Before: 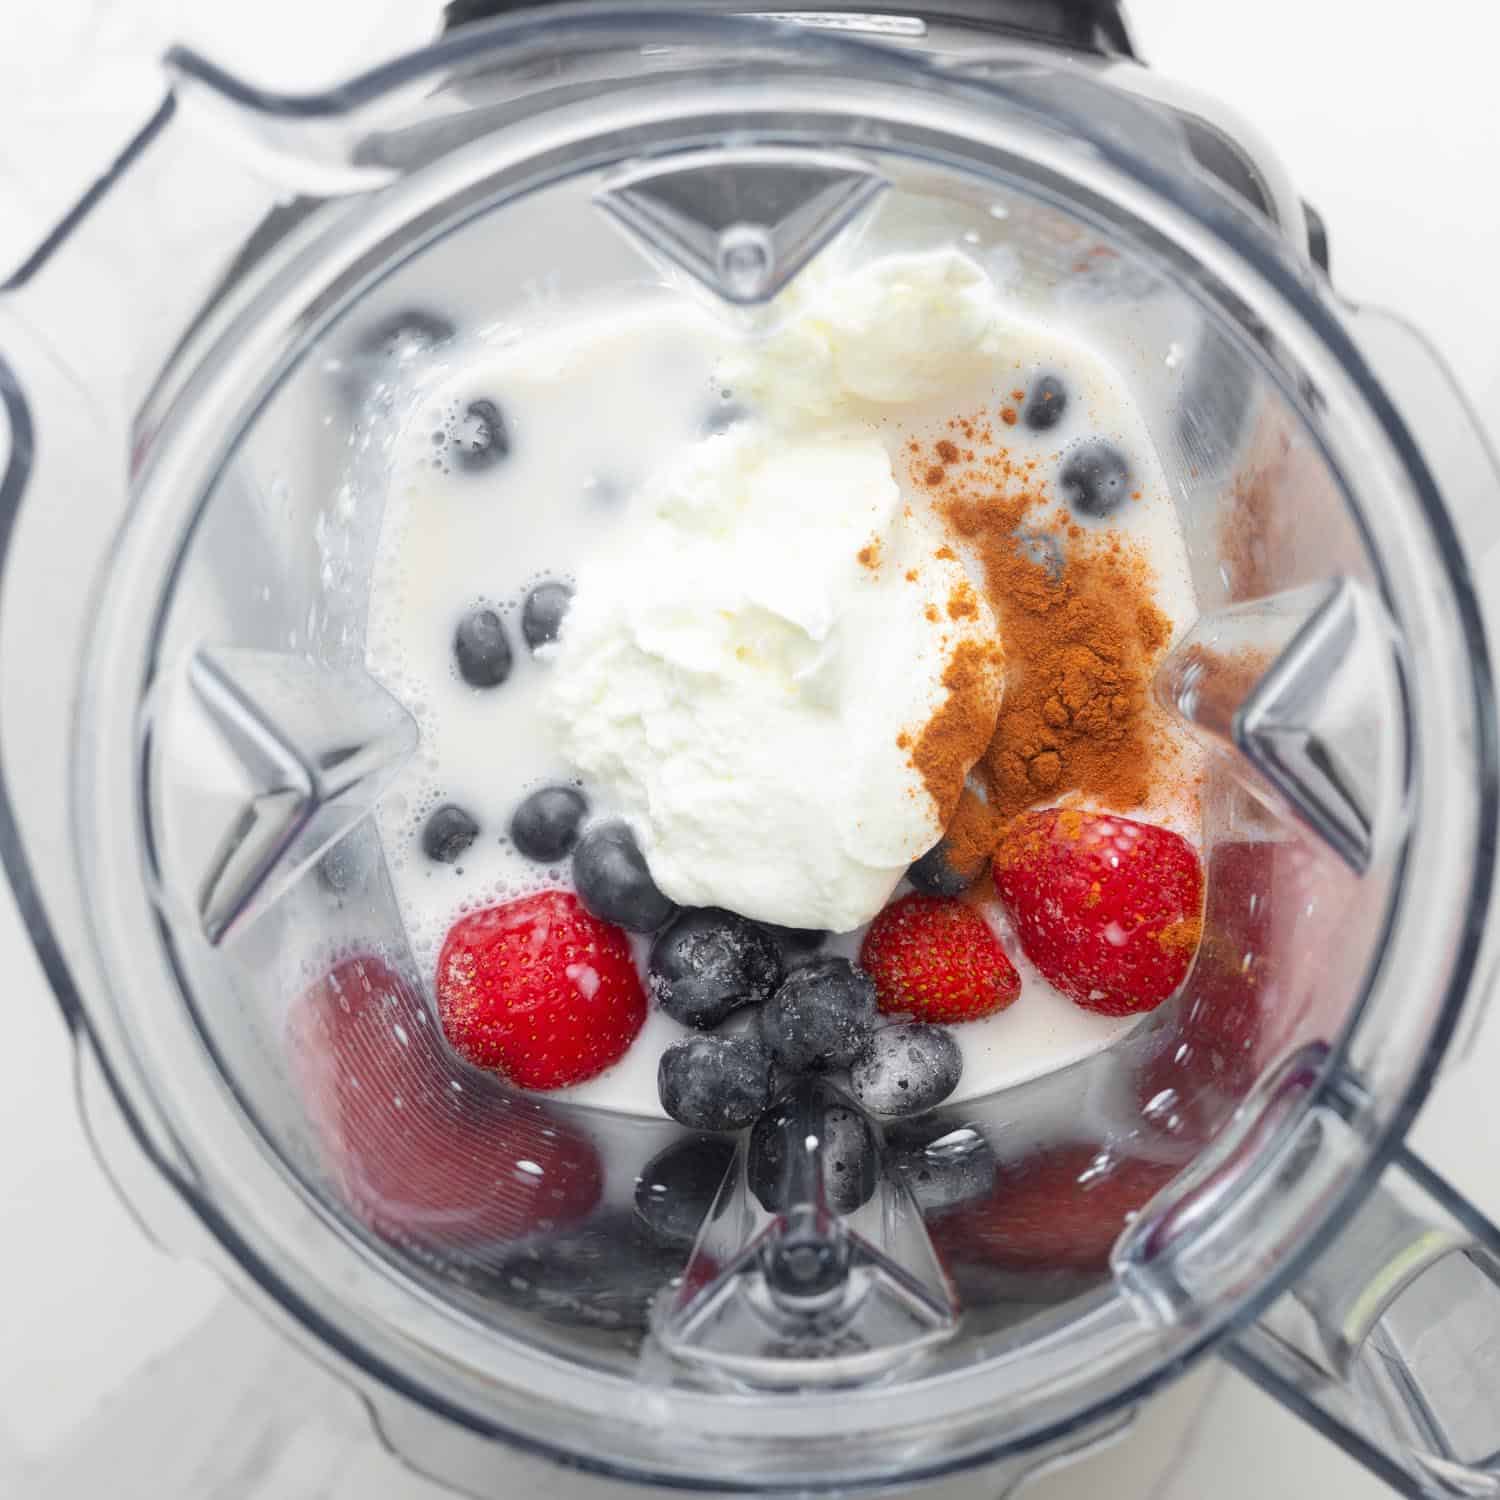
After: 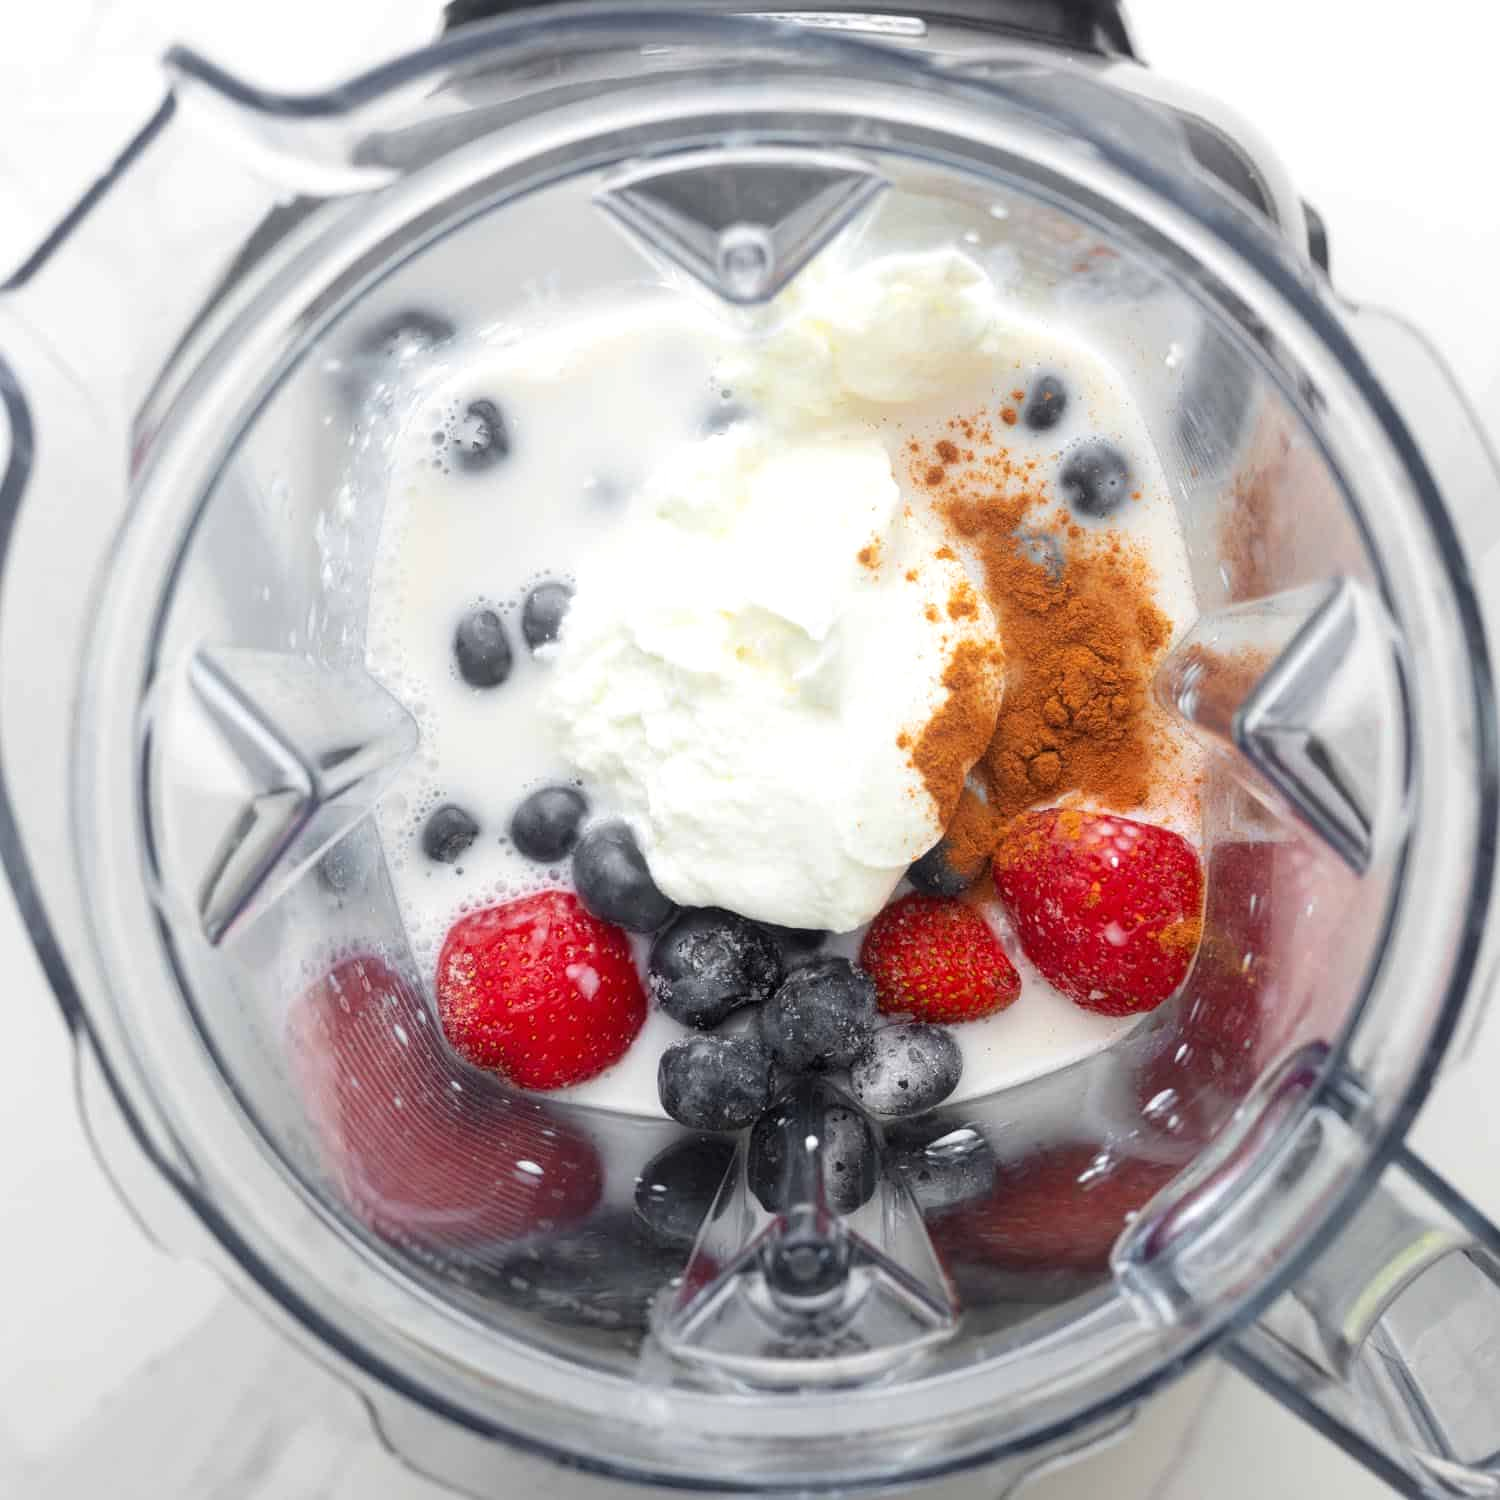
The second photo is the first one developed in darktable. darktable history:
levels: white 99.9%, levels [0.016, 0.492, 0.969]
